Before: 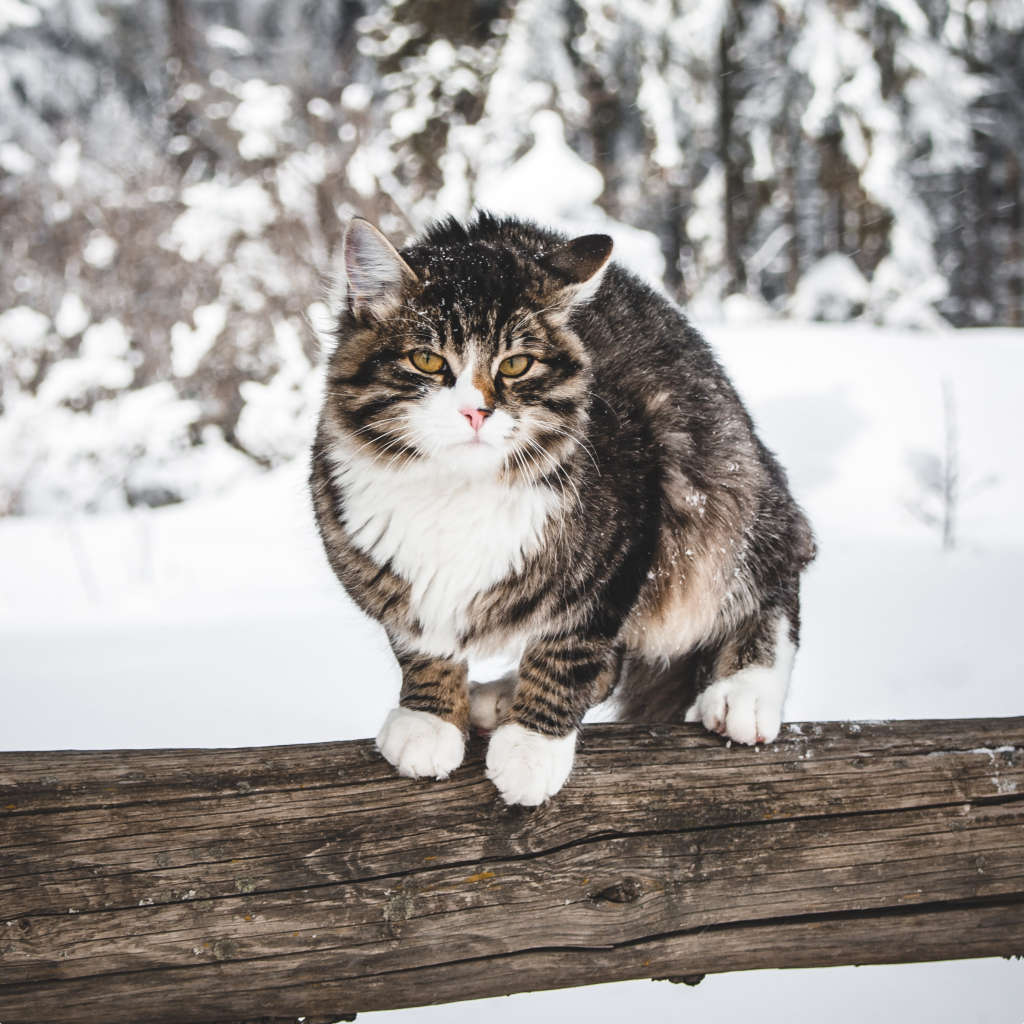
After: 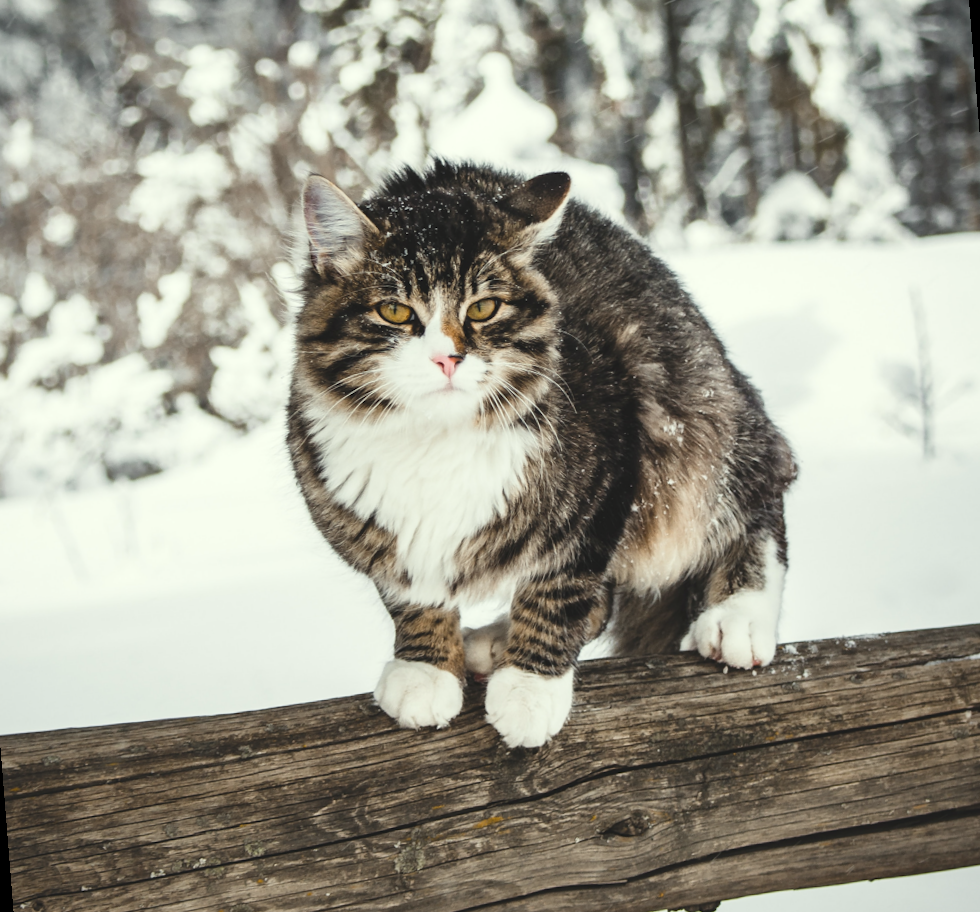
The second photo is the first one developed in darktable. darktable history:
rotate and perspective: rotation -4.57°, crop left 0.054, crop right 0.944, crop top 0.087, crop bottom 0.914
color correction: highlights a* -4.28, highlights b* 6.53
